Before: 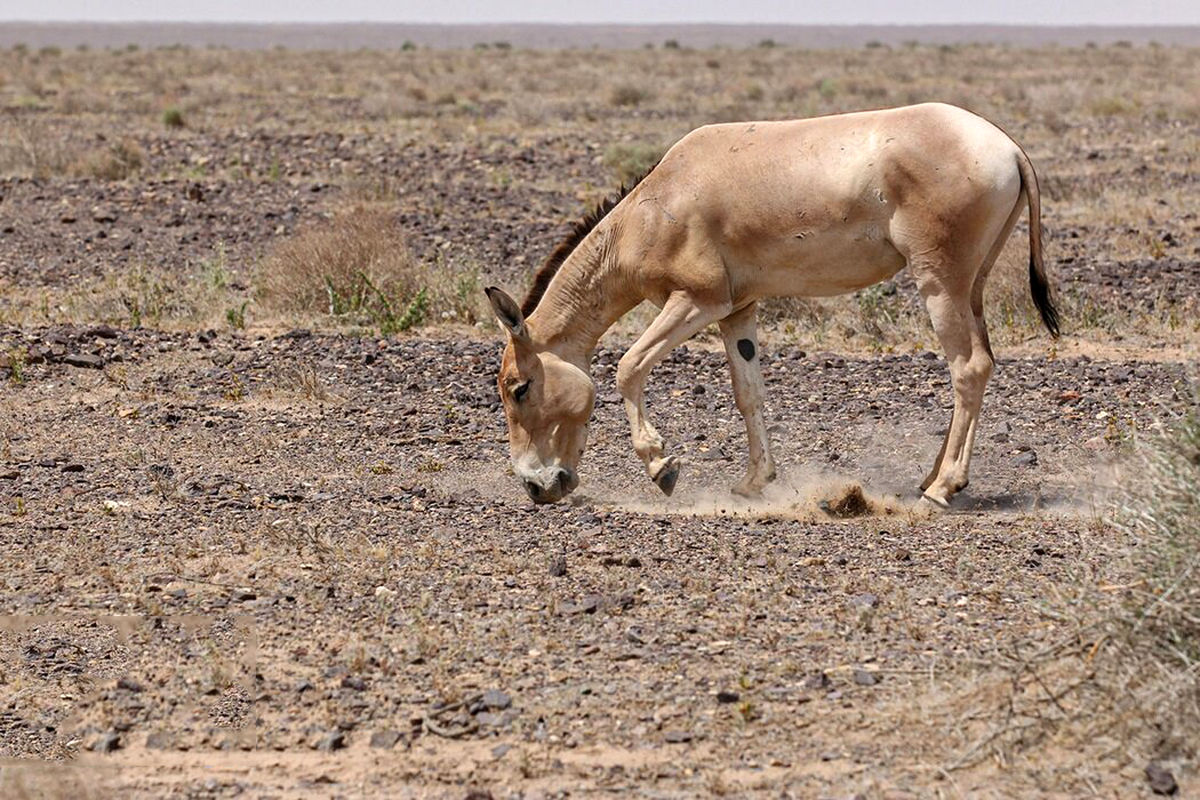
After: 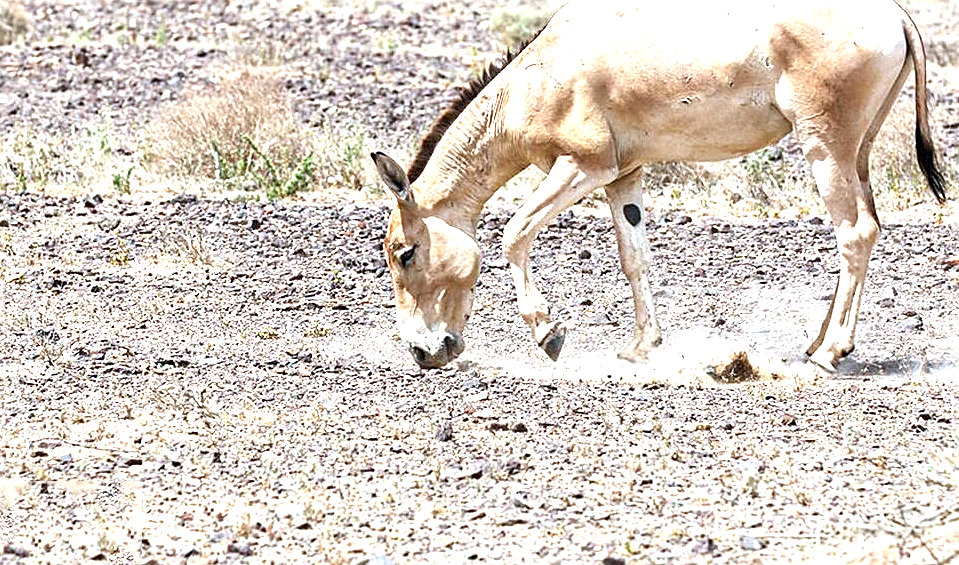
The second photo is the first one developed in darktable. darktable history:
crop: left 9.546%, top 16.966%, right 10.505%, bottom 12.31%
color zones: curves: ch1 [(0.113, 0.438) (0.75, 0.5)]; ch2 [(0.12, 0.526) (0.75, 0.5)]
exposure: black level correction 0, exposure 1.739 EV, compensate exposure bias true, compensate highlight preservation false
color calibration: illuminant F (fluorescent), F source F9 (Cool White Deluxe 4150 K) – high CRI, x 0.374, y 0.373, temperature 4160.32 K
sharpen: amount 0.49
